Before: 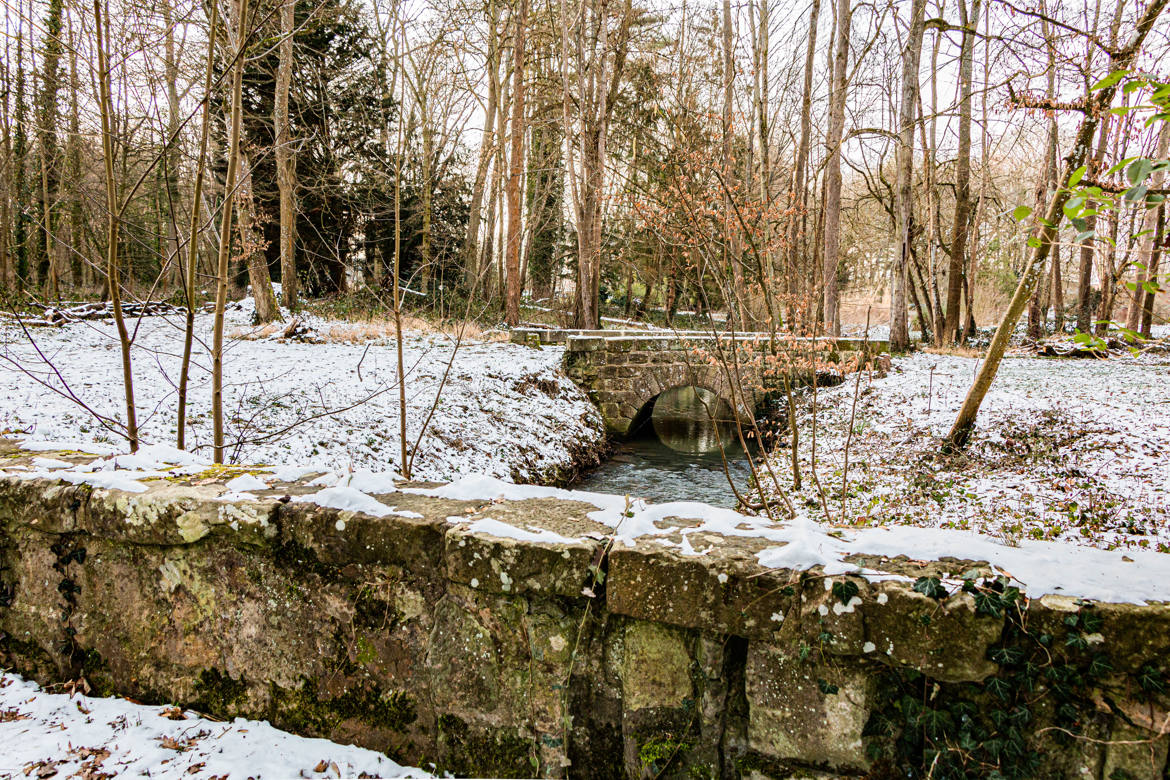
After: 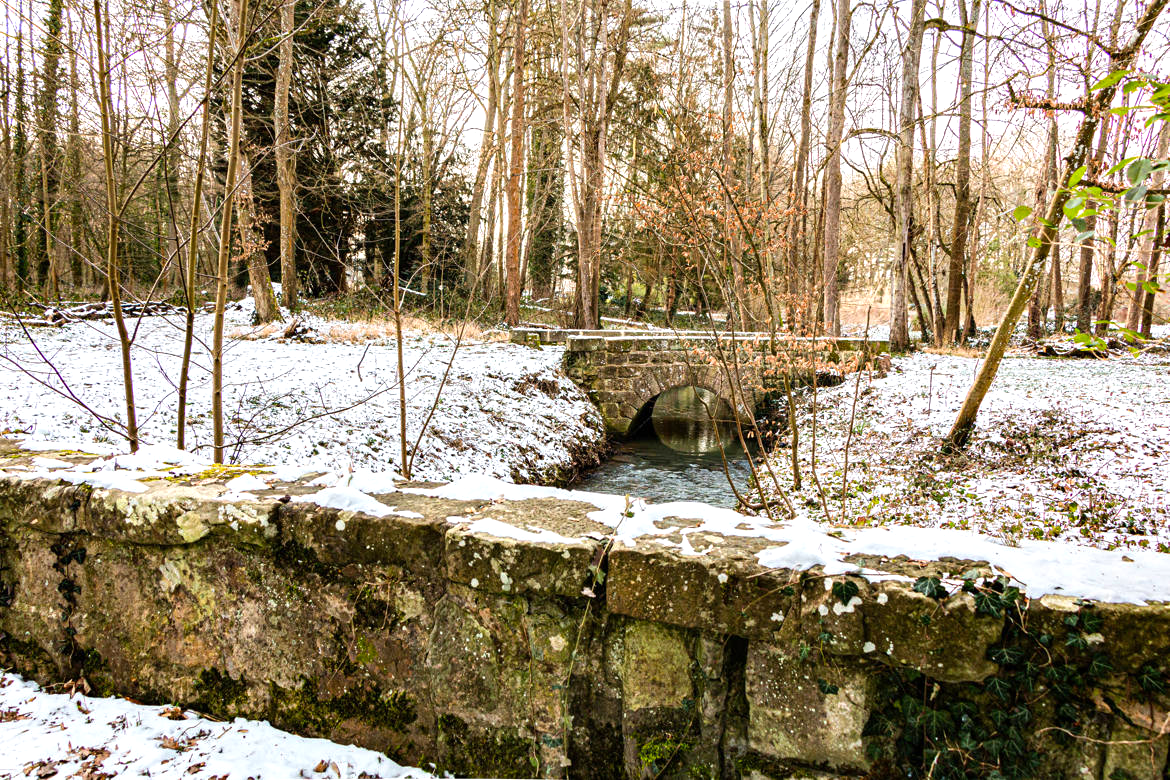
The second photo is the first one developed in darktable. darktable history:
color balance rgb: shadows lift › hue 87.36°, perceptual saturation grading › global saturation -2.677%, perceptual brilliance grading › global brilliance 10.844%, global vibrance 20%
